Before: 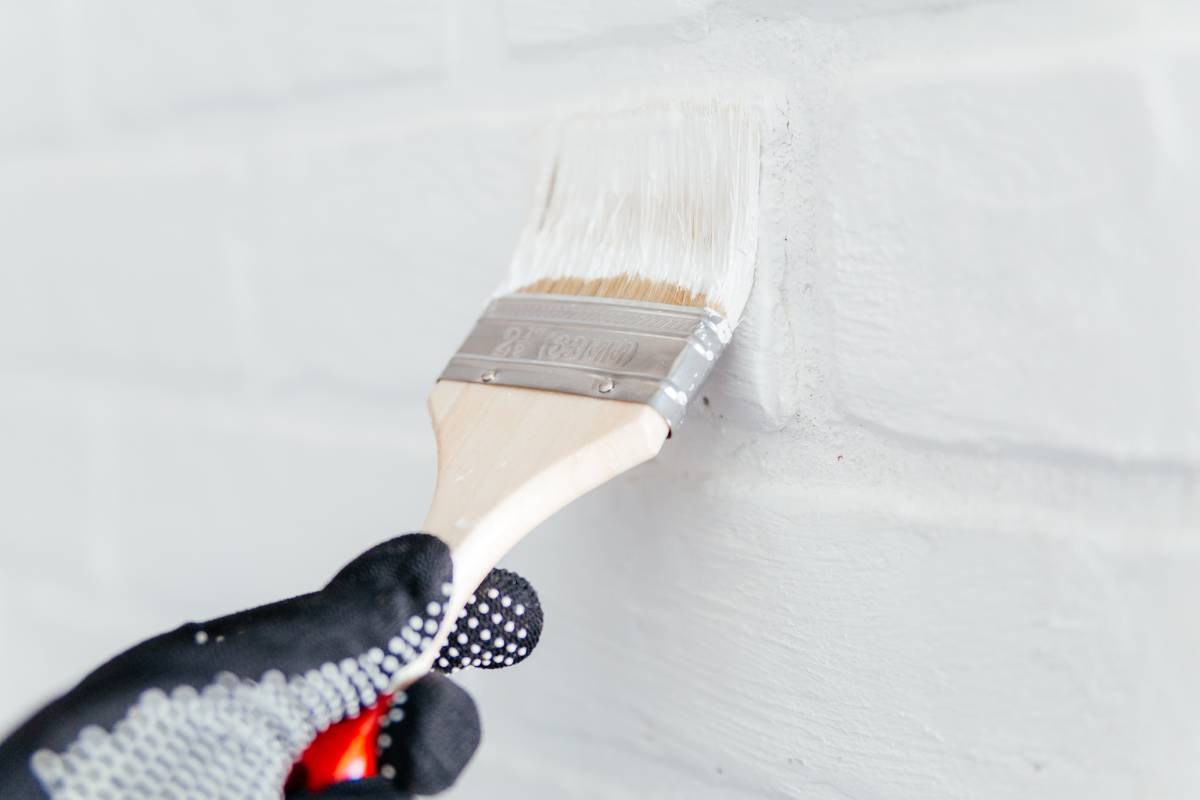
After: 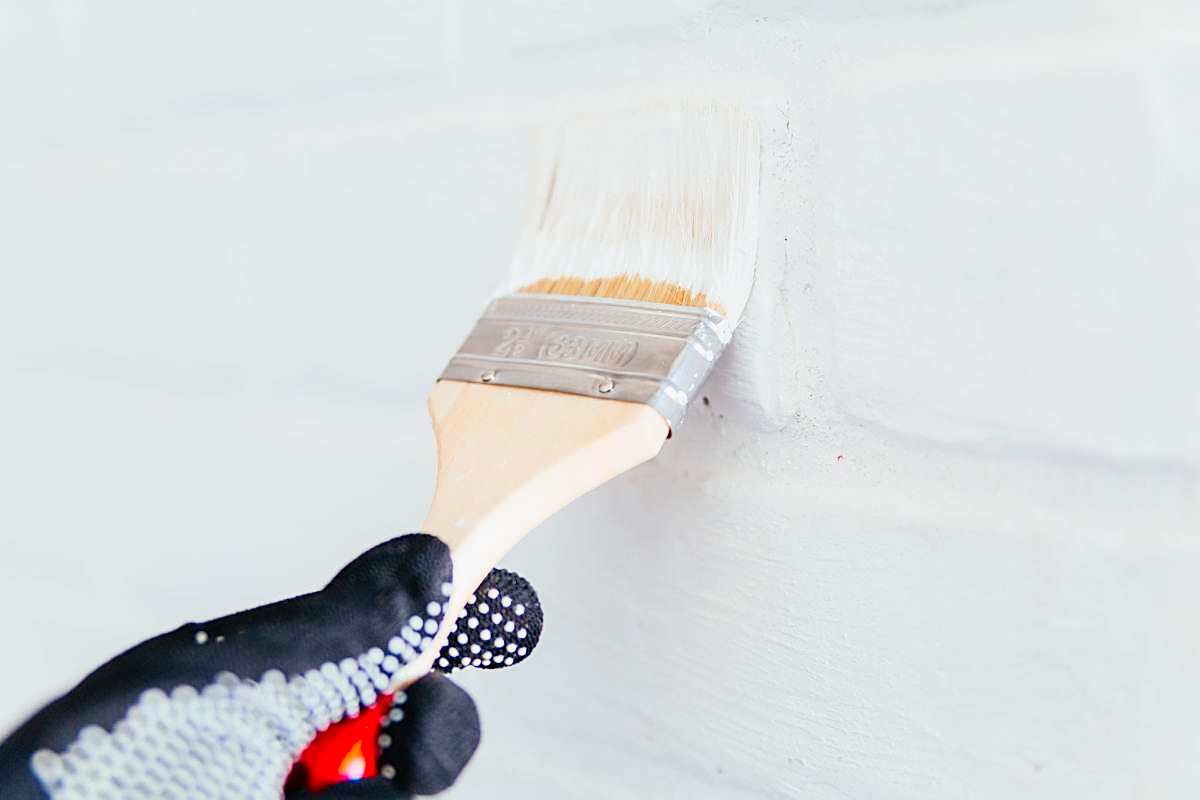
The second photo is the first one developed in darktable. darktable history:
contrast brightness saturation: contrast 0.2, brightness 0.2, saturation 0.8
tone equalizer: -8 EV -0.417 EV, -7 EV -0.389 EV, -6 EV -0.333 EV, -5 EV -0.222 EV, -3 EV 0.222 EV, -2 EV 0.333 EV, -1 EV 0.389 EV, +0 EV 0.417 EV, edges refinement/feathering 500, mask exposure compensation -1.57 EV, preserve details no
exposure: exposure -0.582 EV, compensate highlight preservation false
sharpen: on, module defaults
